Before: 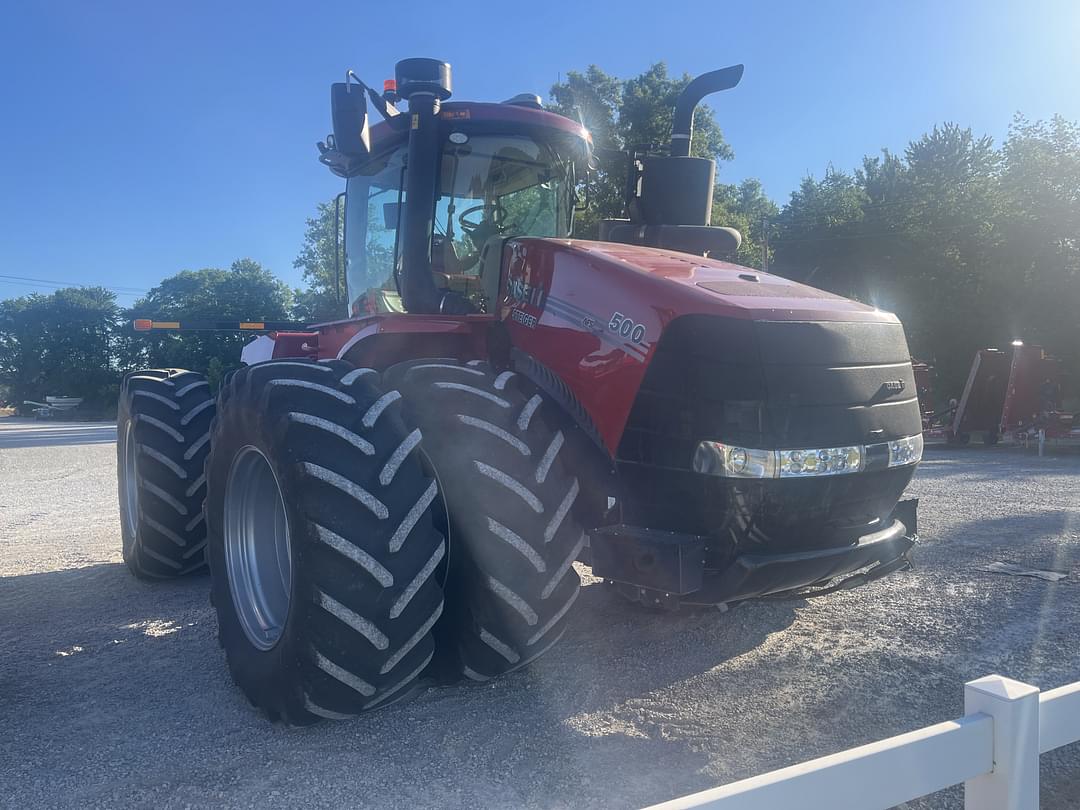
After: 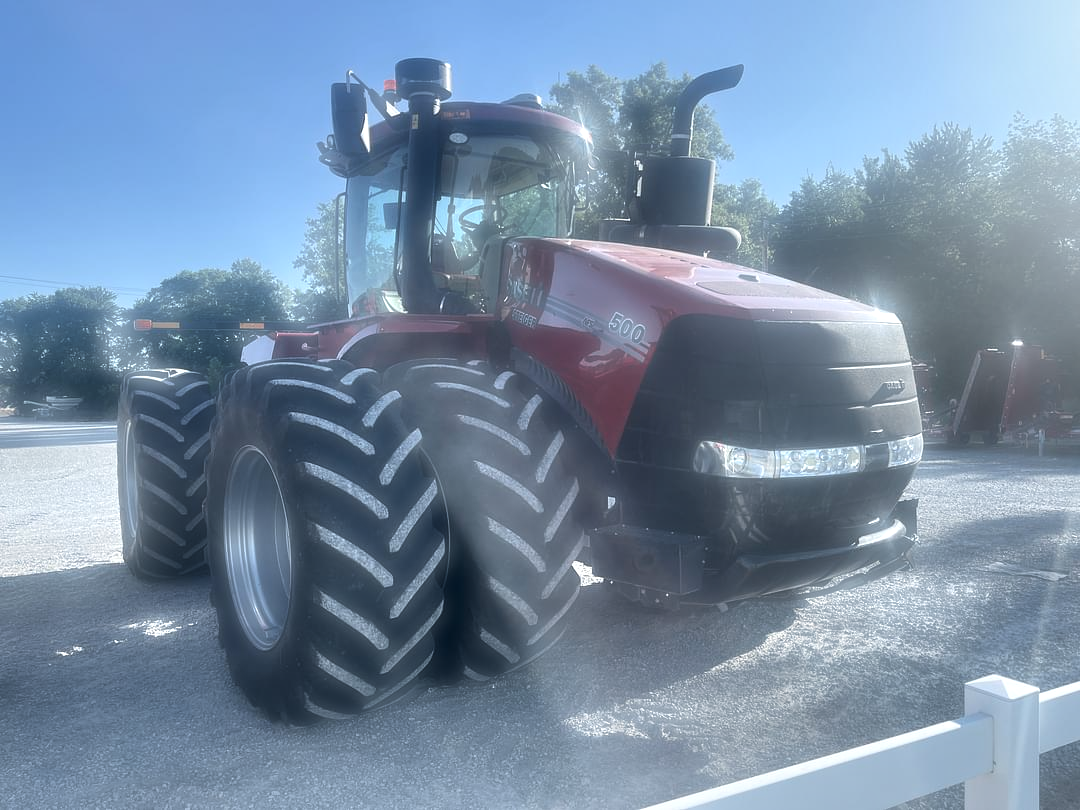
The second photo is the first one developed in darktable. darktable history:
haze removal: strength -0.9, distance 0.225, compatibility mode true, adaptive false
contrast equalizer: y [[0.601, 0.6, 0.598, 0.598, 0.6, 0.601], [0.5 ×6], [0.5 ×6], [0 ×6], [0 ×6]]
